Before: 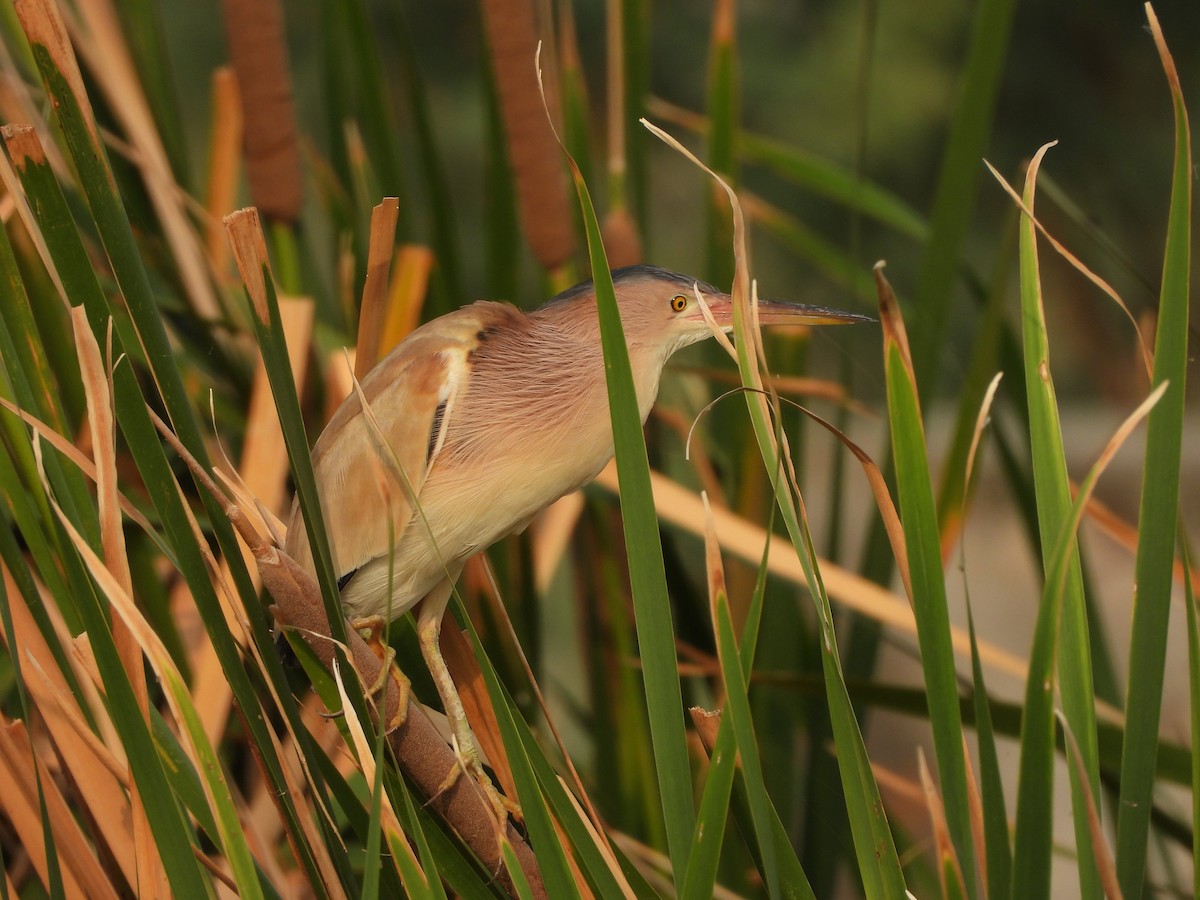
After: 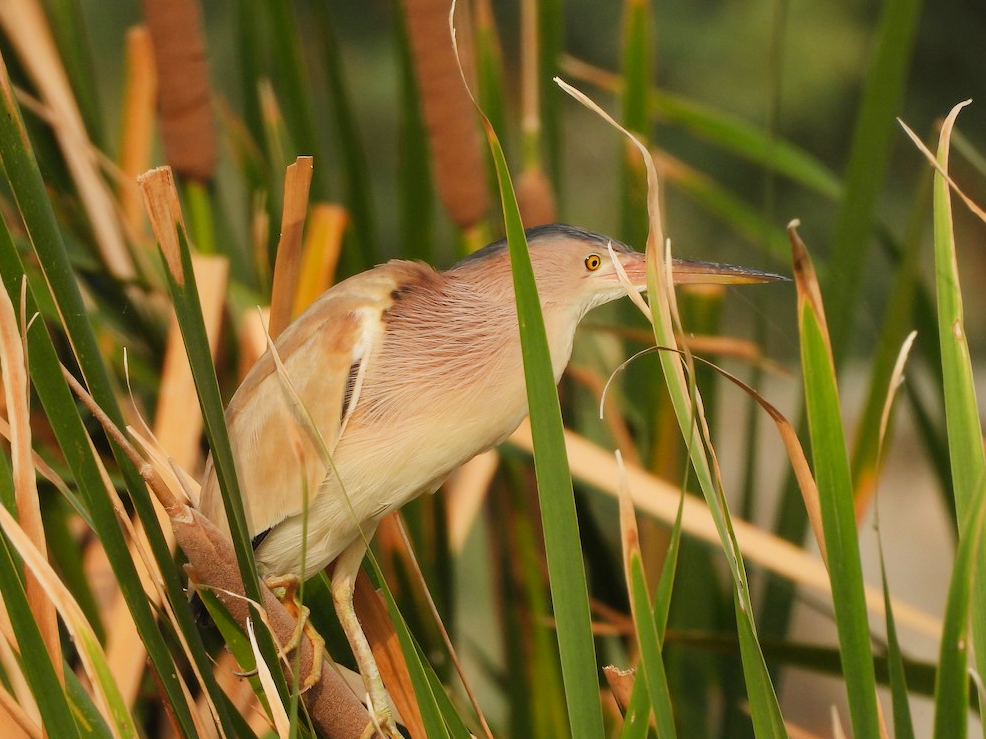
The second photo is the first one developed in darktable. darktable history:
tone curve: curves: ch0 [(0, 0) (0.526, 0.642) (1, 1)], preserve colors none
crop and rotate: left 7.224%, top 4.62%, right 10.602%, bottom 13.238%
